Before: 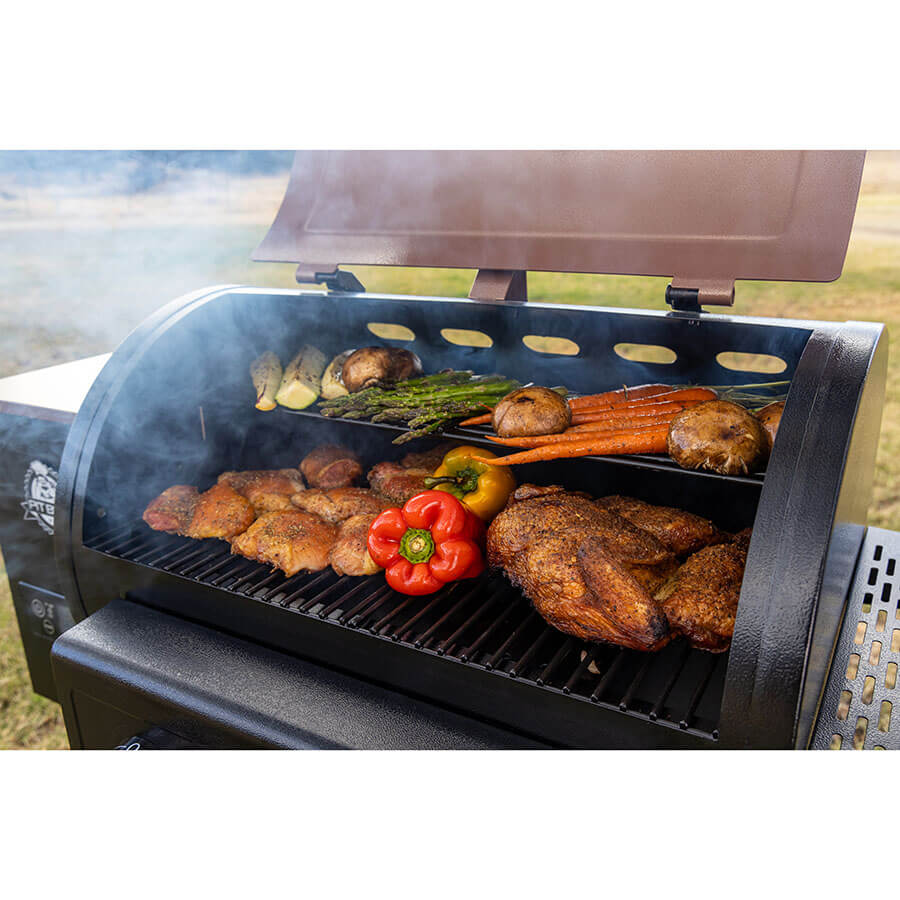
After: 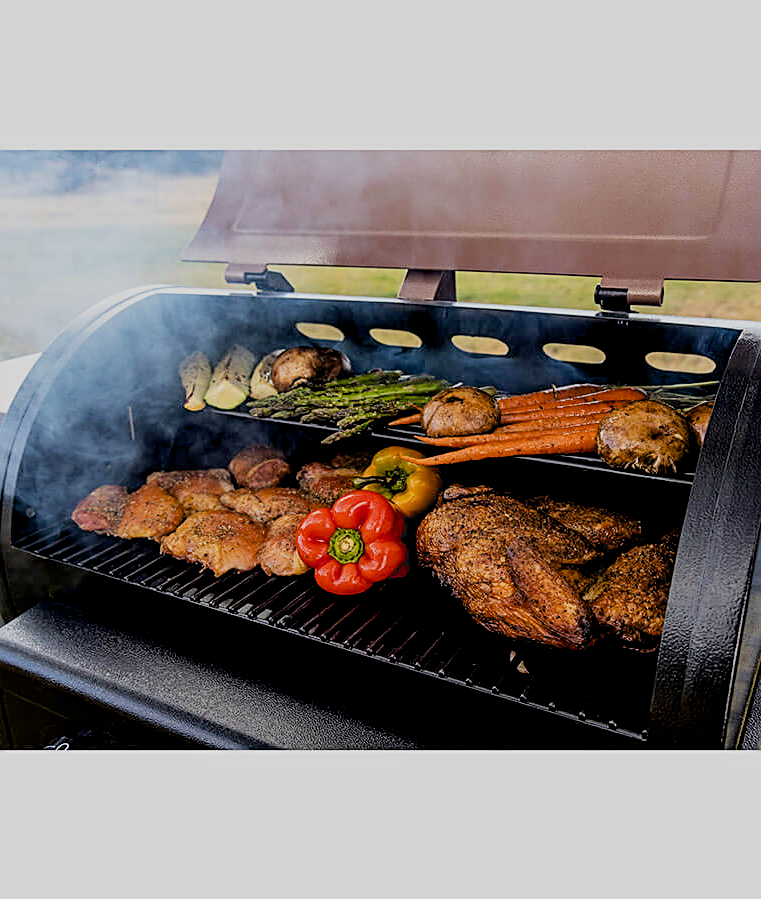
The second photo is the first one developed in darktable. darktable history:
exposure: black level correction 0.014, compensate highlight preservation false
filmic rgb: black relative exposure -7.65 EV, white relative exposure 4.56 EV, hardness 3.61
contrast equalizer: octaves 7, y [[0.5, 0.504, 0.515, 0.527, 0.535, 0.534], [0.5 ×6], [0.491, 0.387, 0.179, 0.068, 0.068, 0.068], [0 ×5, 0.023], [0 ×6]]
tone equalizer: on, module defaults
sharpen: amount 0.49
crop: left 7.967%, right 7.372%
